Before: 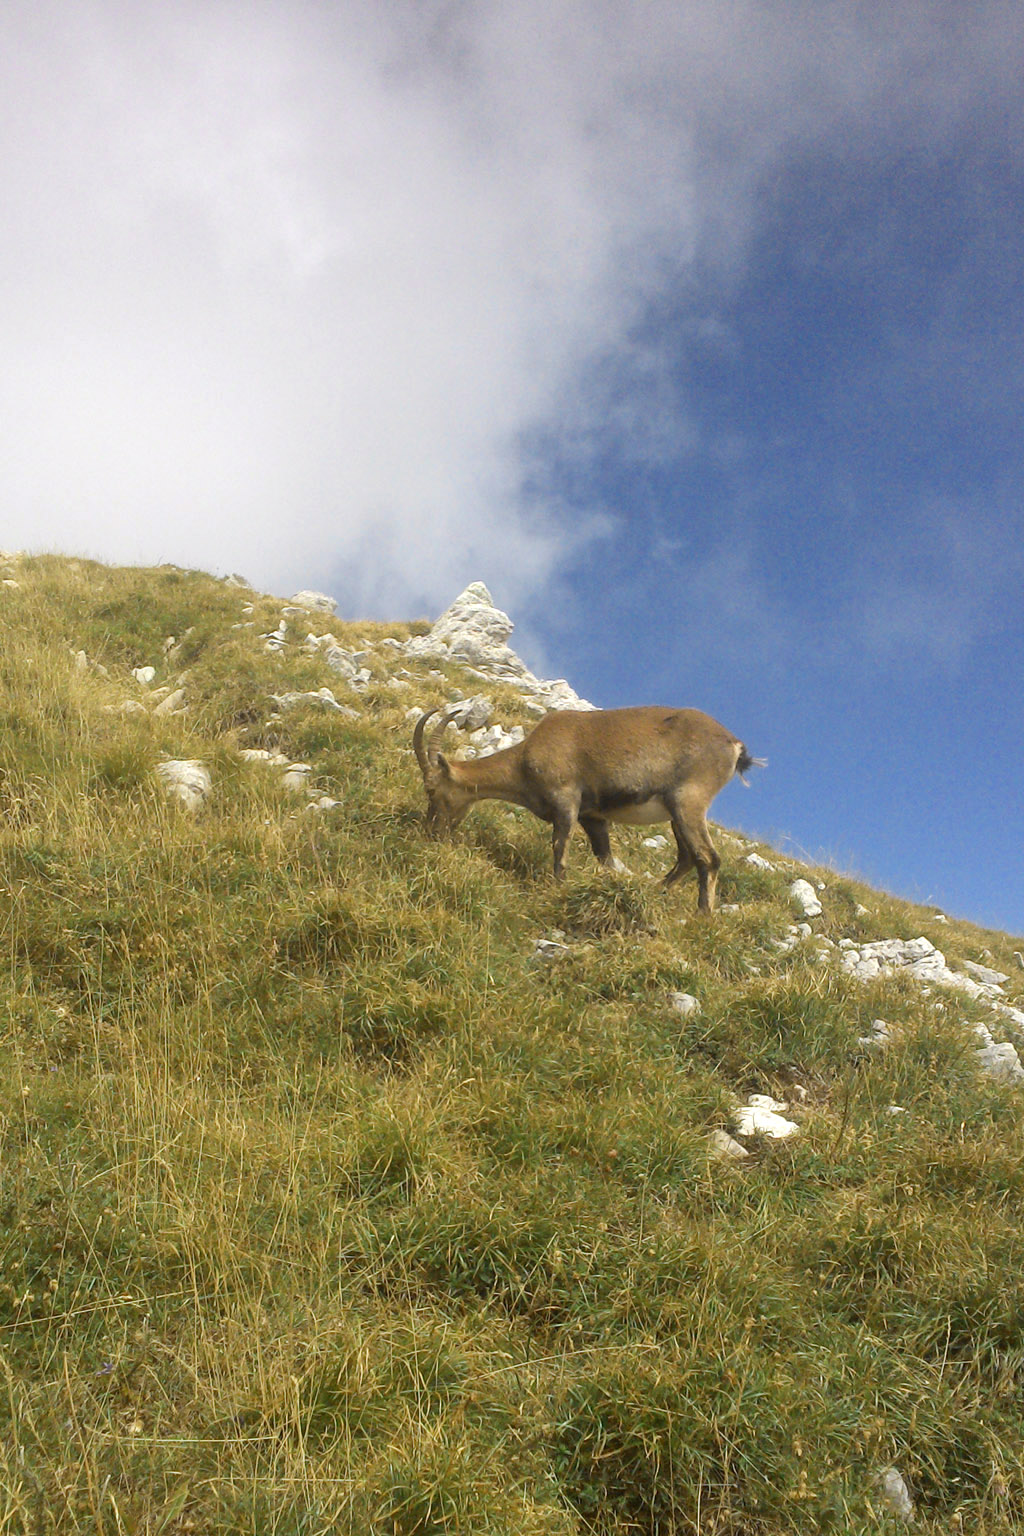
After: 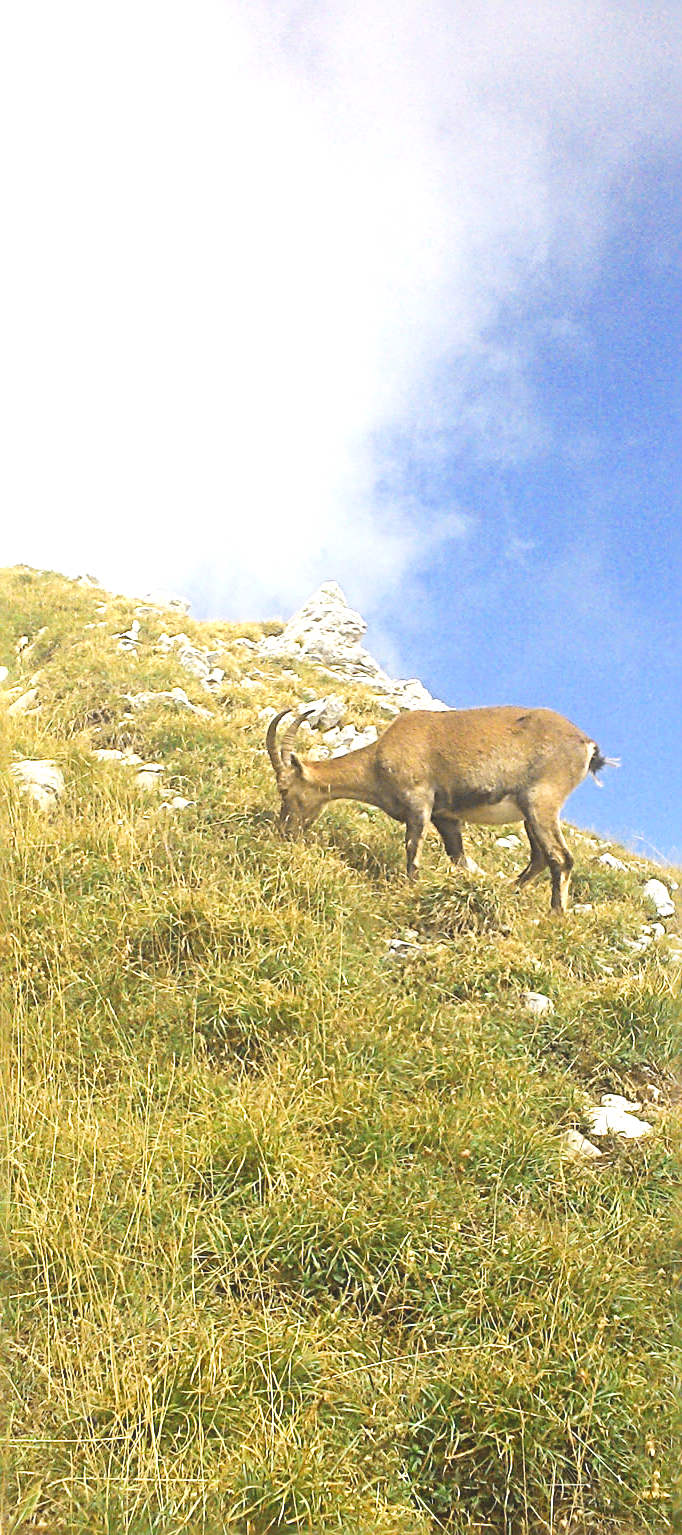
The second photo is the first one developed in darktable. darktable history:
tone curve: curves: ch0 [(0, 0) (0.08, 0.06) (0.17, 0.14) (0.5, 0.5) (0.83, 0.86) (0.92, 0.94) (1, 1)], preserve colors none
crop and rotate: left 14.436%, right 18.898%
local contrast: detail 69%
exposure: exposure 0.95 EV, compensate highlight preservation false
color zones: curves: ch1 [(0, 0.469) (0.01, 0.469) (0.12, 0.446) (0.248, 0.469) (0.5, 0.5) (0.748, 0.5) (0.99, 0.469) (1, 0.469)]
sharpen: radius 3.69, amount 0.928
levels: levels [0, 0.492, 0.984]
tone equalizer: -8 EV 0.06 EV, smoothing diameter 25%, edges refinement/feathering 10, preserve details guided filter
